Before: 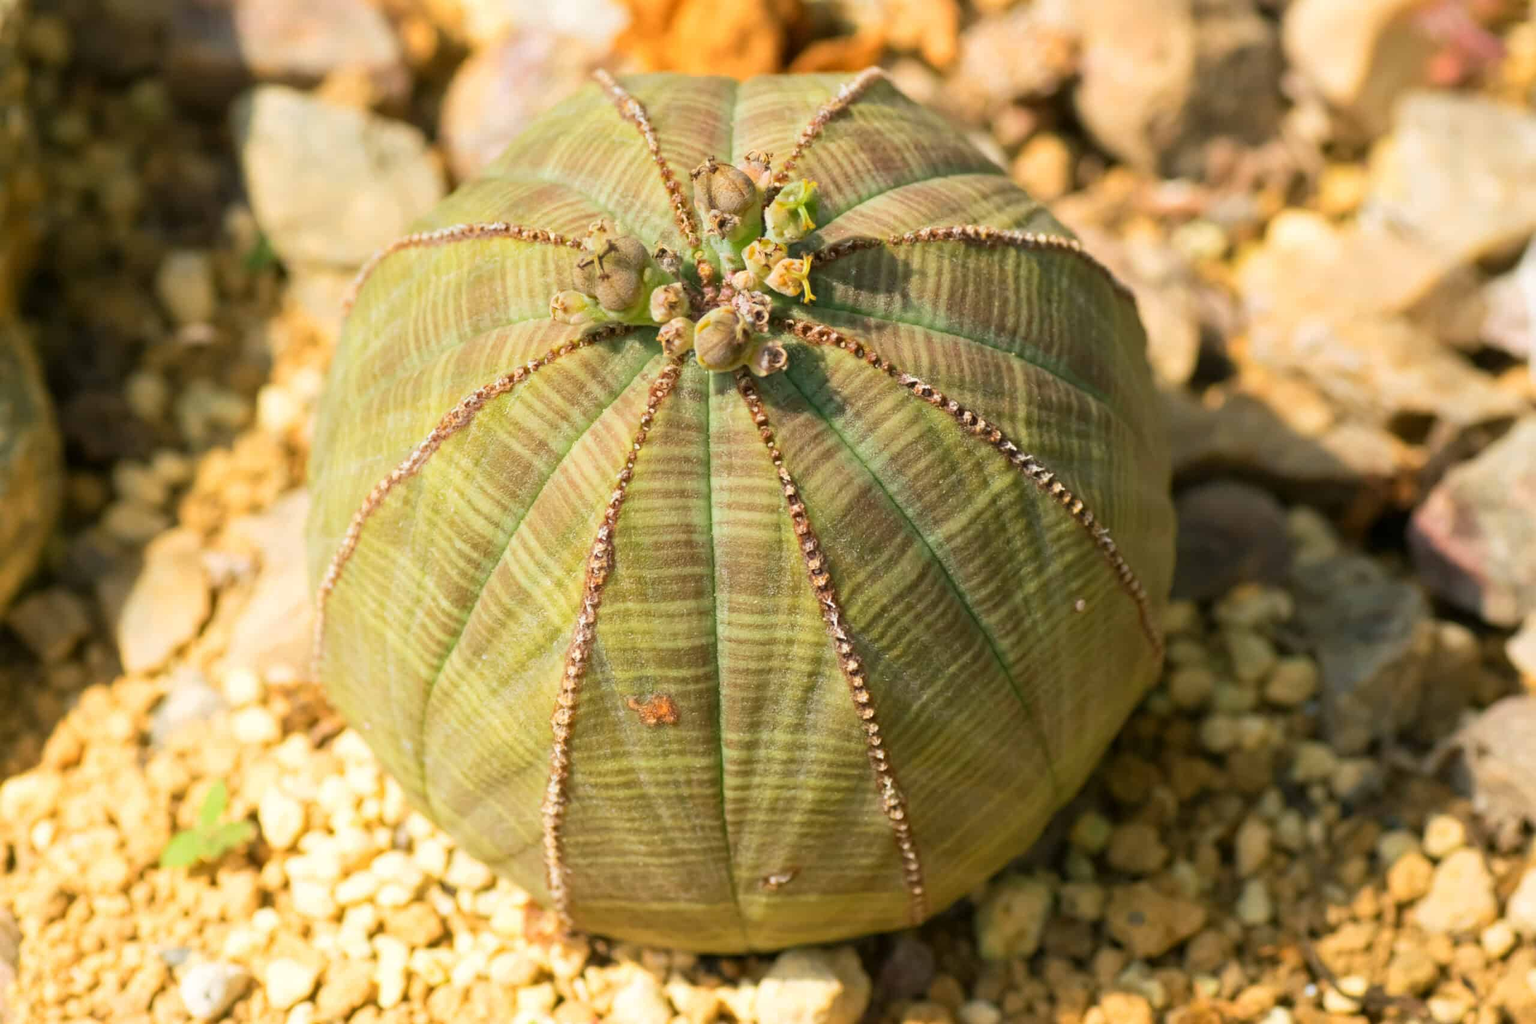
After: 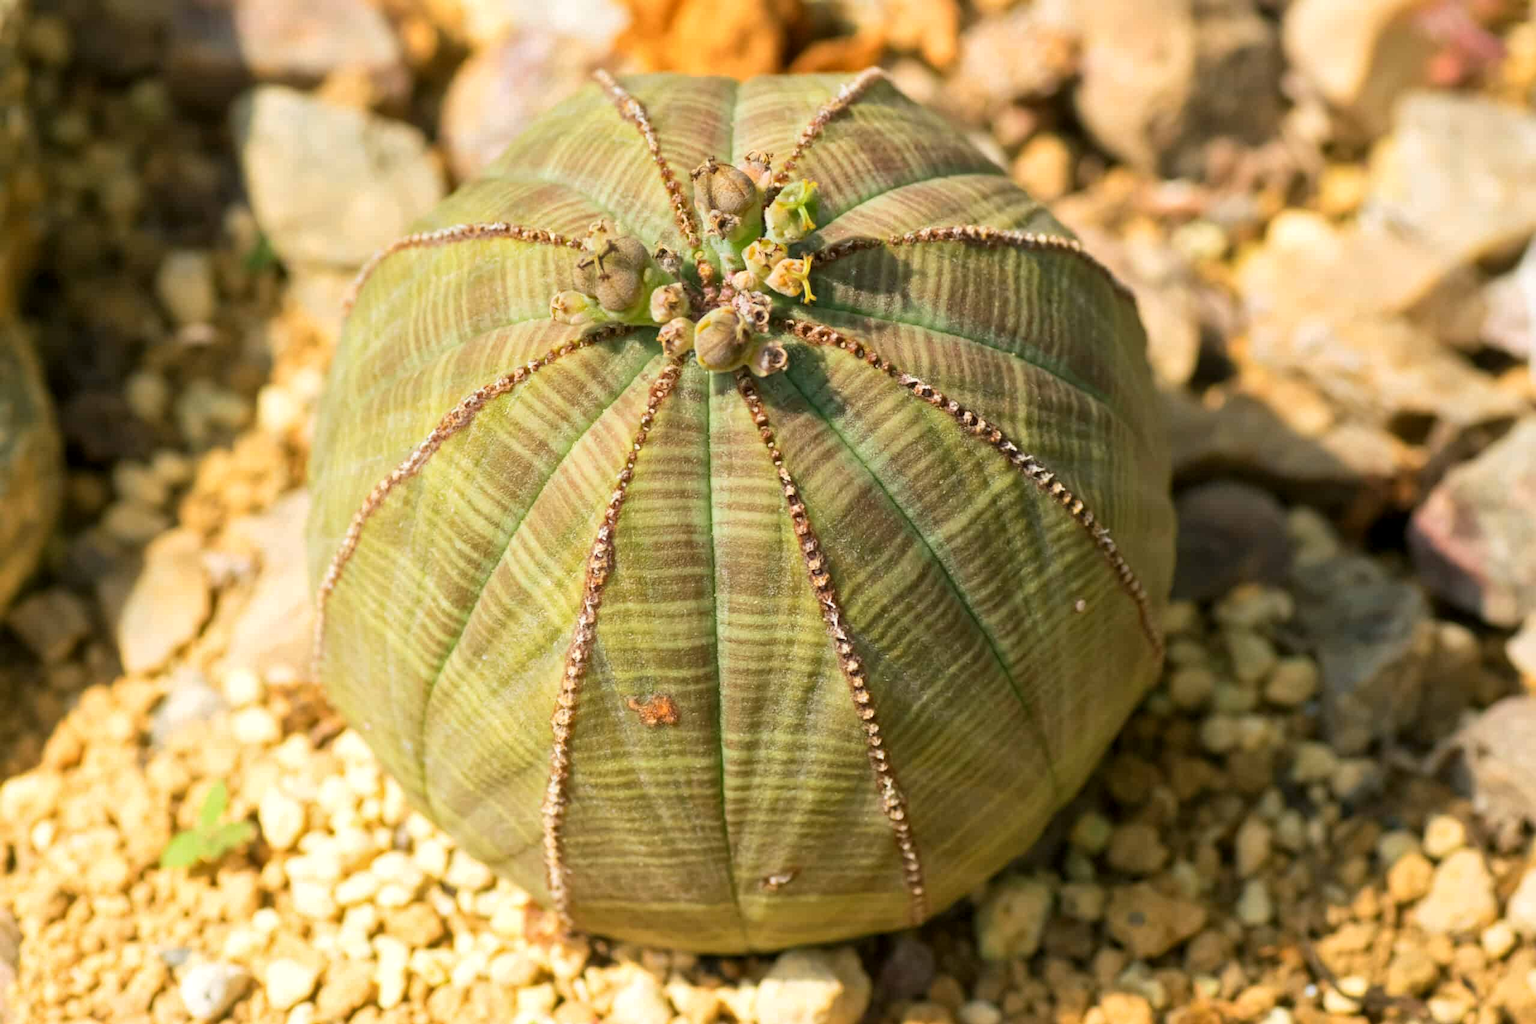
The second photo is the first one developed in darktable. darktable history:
white balance: emerald 1
local contrast: mode bilateral grid, contrast 20, coarseness 50, detail 120%, midtone range 0.2
exposure: compensate highlight preservation false
